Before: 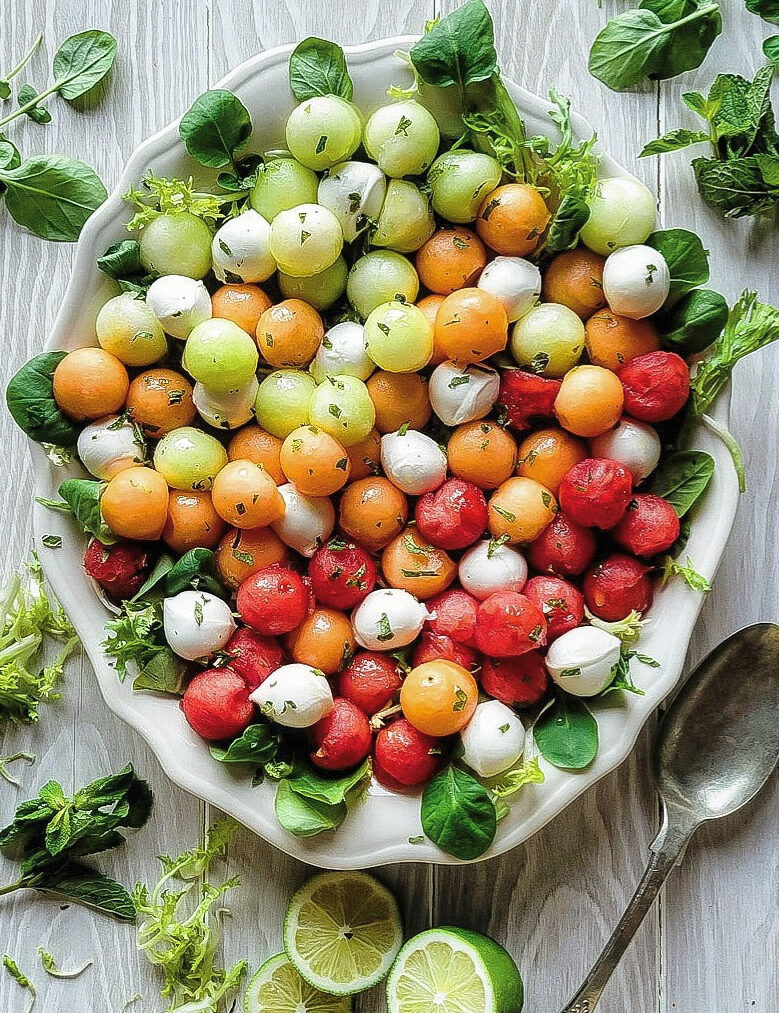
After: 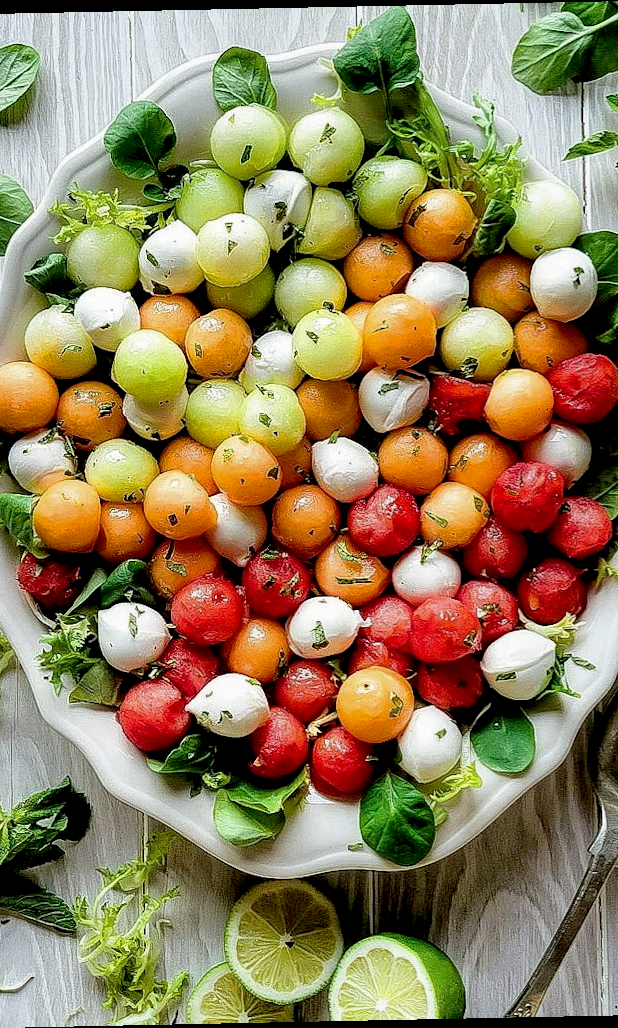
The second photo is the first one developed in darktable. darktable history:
exposure: black level correction 0.016, exposure -0.009 EV, compensate highlight preservation false
rotate and perspective: rotation -1.17°, automatic cropping off
crop: left 9.88%, right 12.664%
